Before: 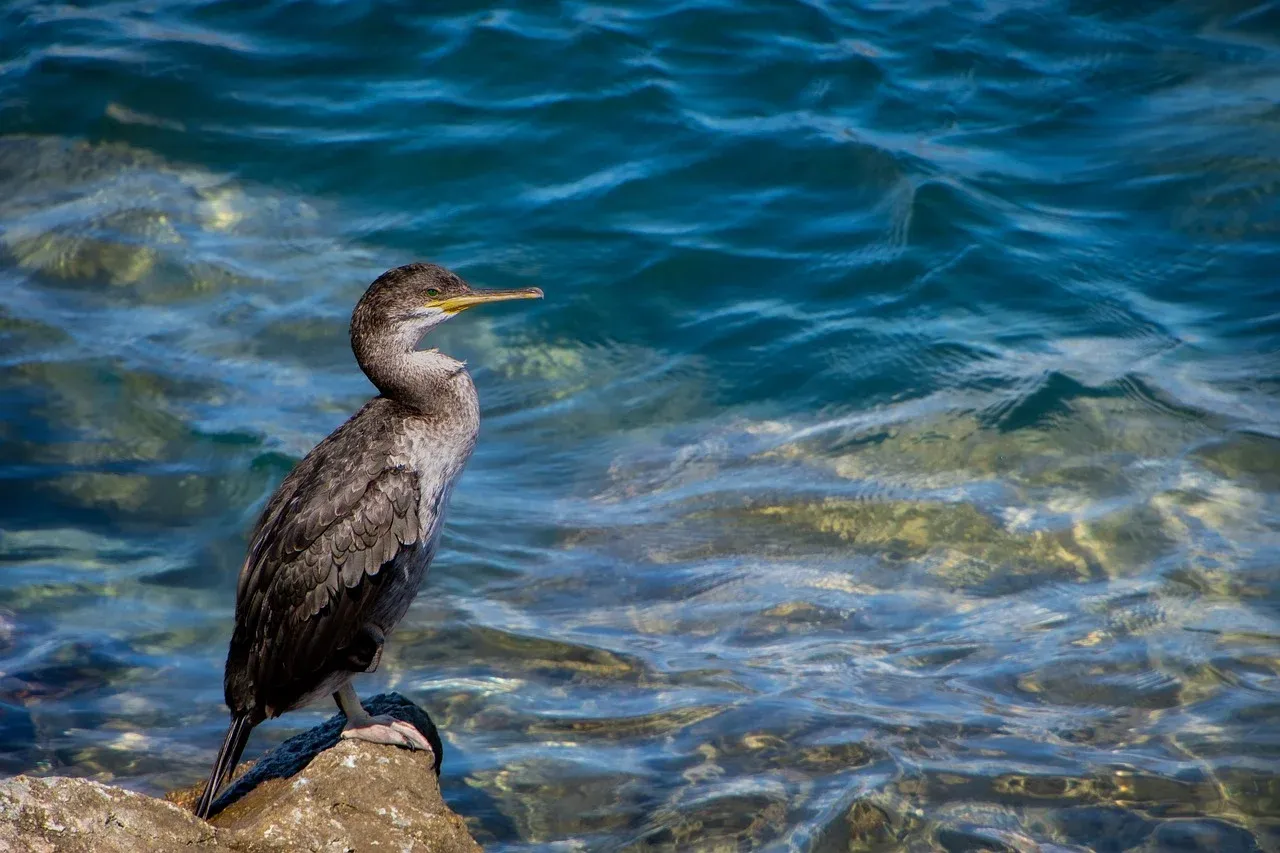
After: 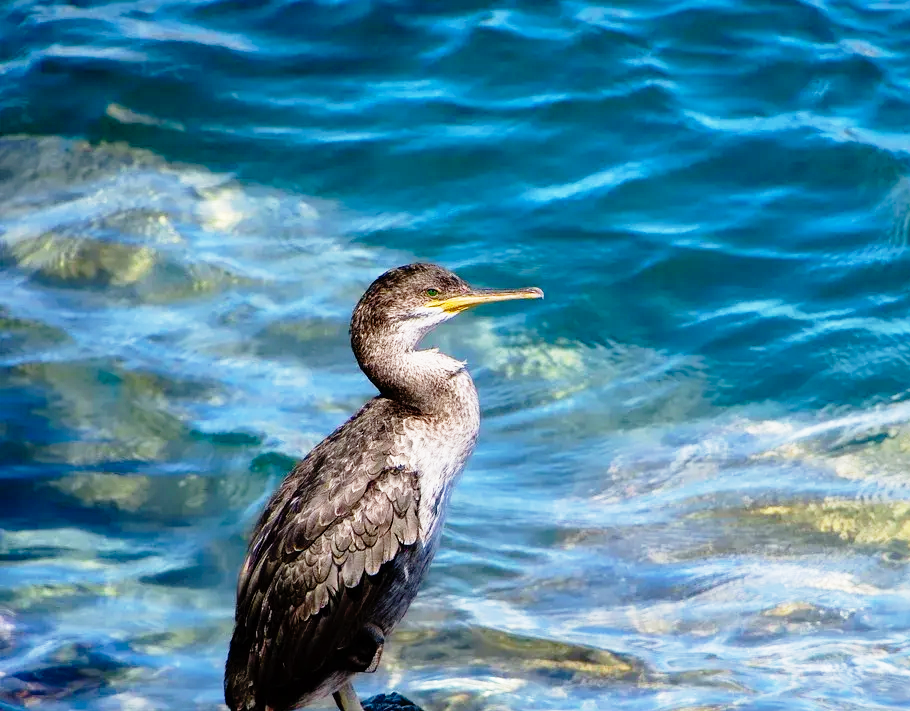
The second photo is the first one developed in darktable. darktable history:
base curve: curves: ch0 [(0, 0) (0.012, 0.01) (0.073, 0.168) (0.31, 0.711) (0.645, 0.957) (1, 1)], preserve colors none
crop: right 28.885%, bottom 16.626%
